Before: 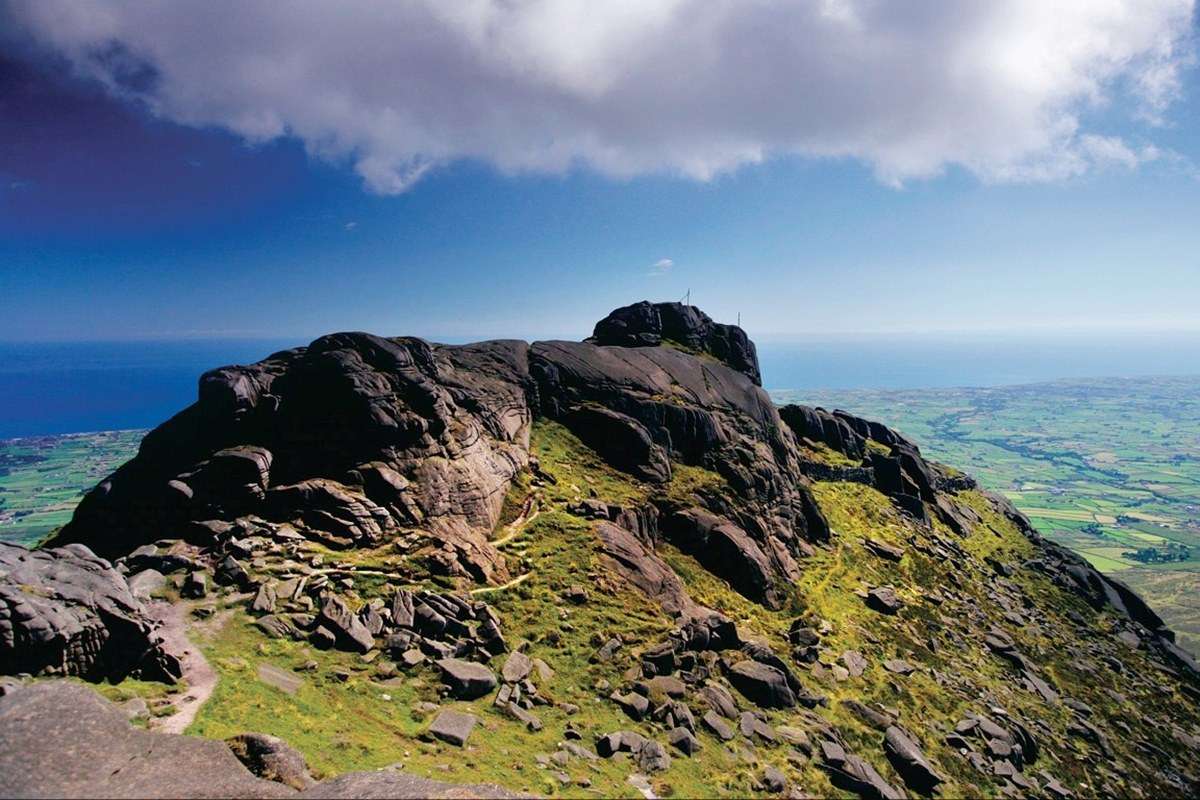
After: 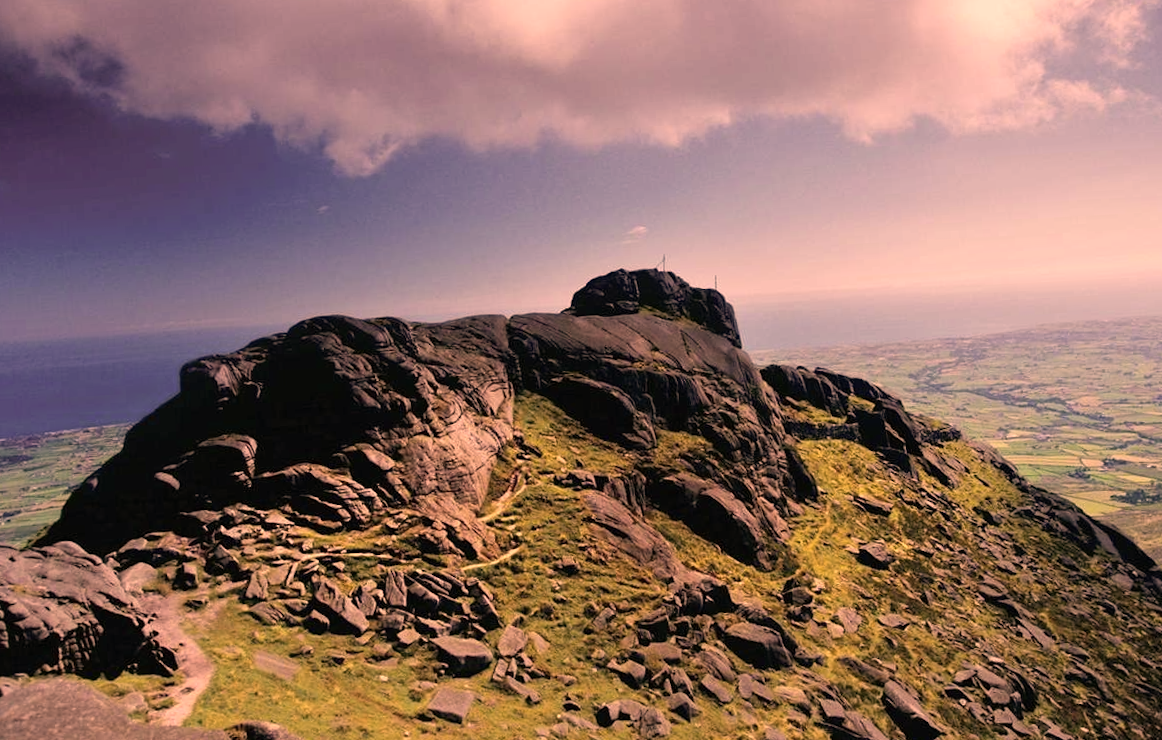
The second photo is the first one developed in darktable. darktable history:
color correction: highlights a* 40, highlights b* 40, saturation 0.69
rotate and perspective: rotation -3°, crop left 0.031, crop right 0.968, crop top 0.07, crop bottom 0.93
